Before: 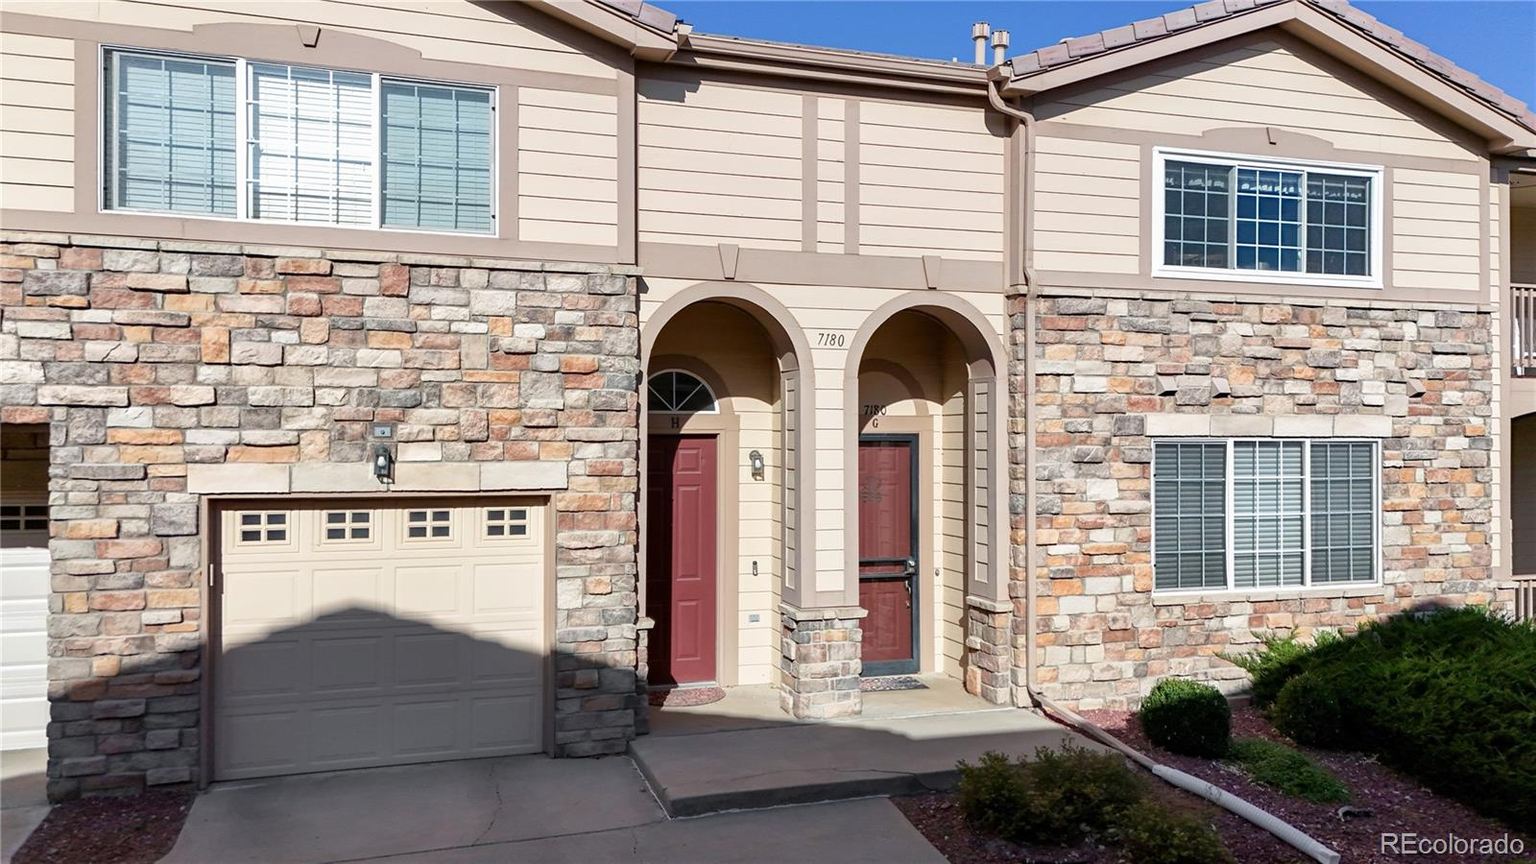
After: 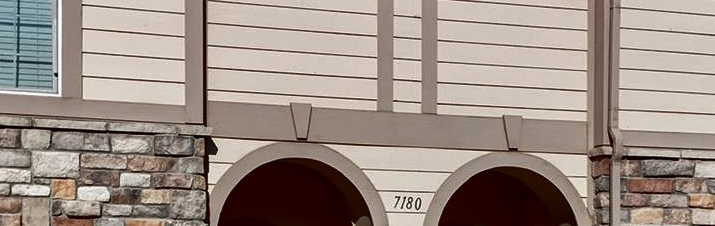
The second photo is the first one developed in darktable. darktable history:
contrast brightness saturation: brightness -0.52
crop: left 28.64%, top 16.832%, right 26.637%, bottom 58.055%
